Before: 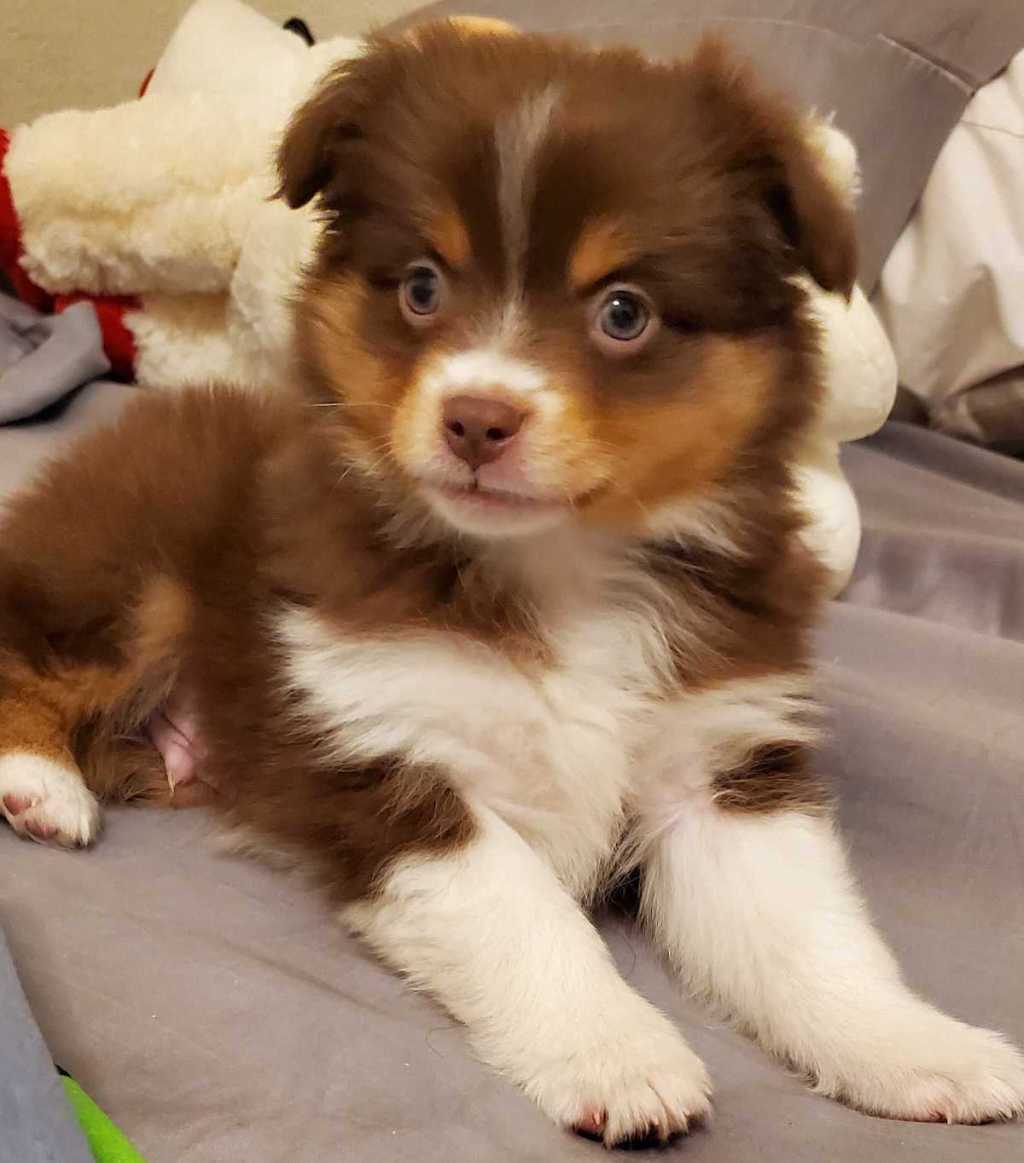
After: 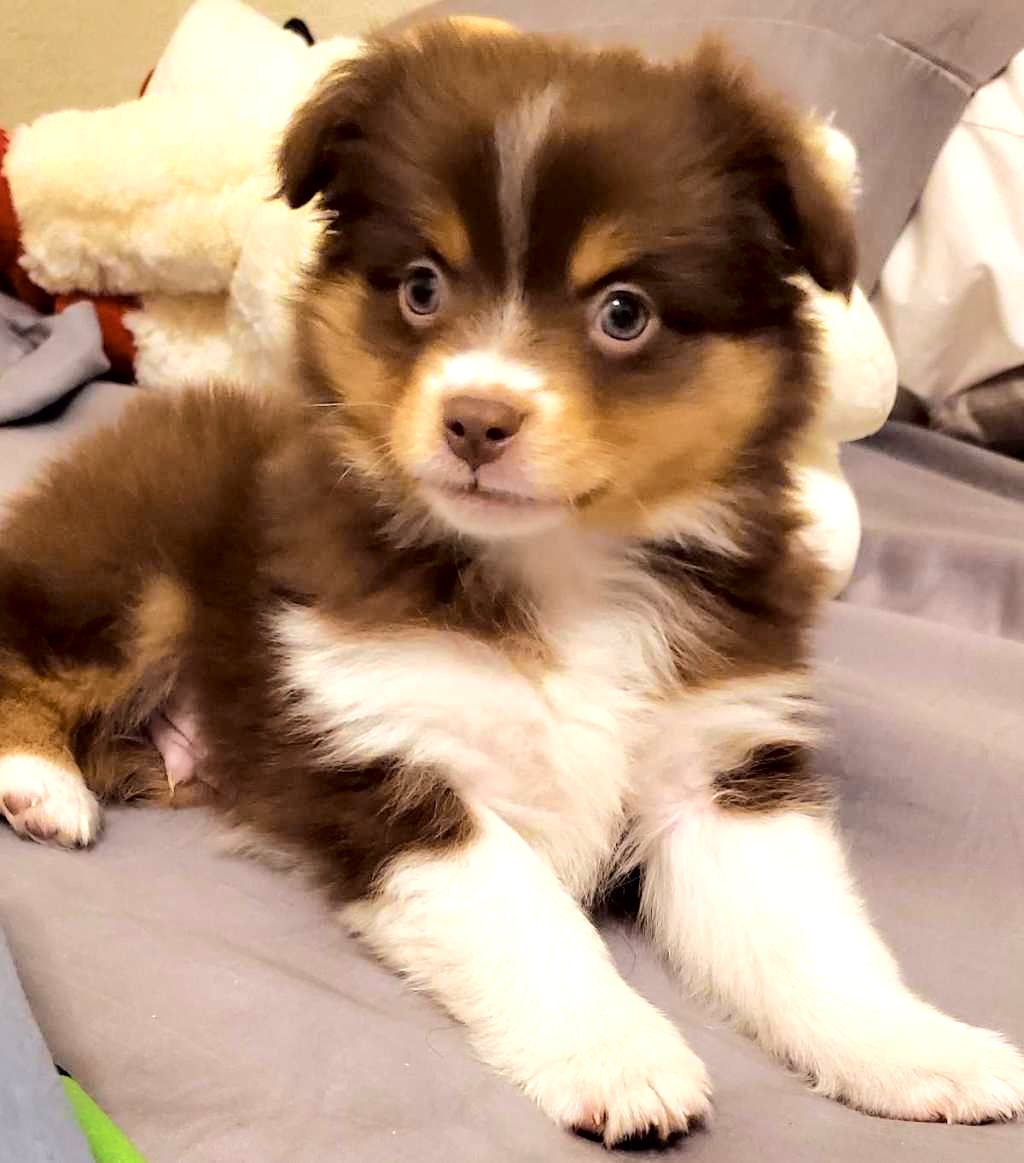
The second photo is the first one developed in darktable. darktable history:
tone equalizer: -8 EV -0.766 EV, -7 EV -0.708 EV, -6 EV -0.584 EV, -5 EV -0.397 EV, -3 EV 0.377 EV, -2 EV 0.6 EV, -1 EV 0.682 EV, +0 EV 0.741 EV
tone curve: curves: ch0 [(0, 0) (0.052, 0.018) (0.236, 0.207) (0.41, 0.417) (0.485, 0.518) (0.54, 0.584) (0.625, 0.666) (0.845, 0.828) (0.994, 0.964)]; ch1 [(0, 0.055) (0.15, 0.117) (0.317, 0.34) (0.382, 0.408) (0.434, 0.441) (0.472, 0.479) (0.498, 0.501) (0.557, 0.558) (0.616, 0.59) (0.739, 0.7) (0.873, 0.857) (1, 0.928)]; ch2 [(0, 0) (0.352, 0.403) (0.447, 0.466) (0.482, 0.482) (0.528, 0.526) (0.586, 0.577) (0.618, 0.621) (0.785, 0.747) (1, 1)], color space Lab, independent channels, preserve colors none
